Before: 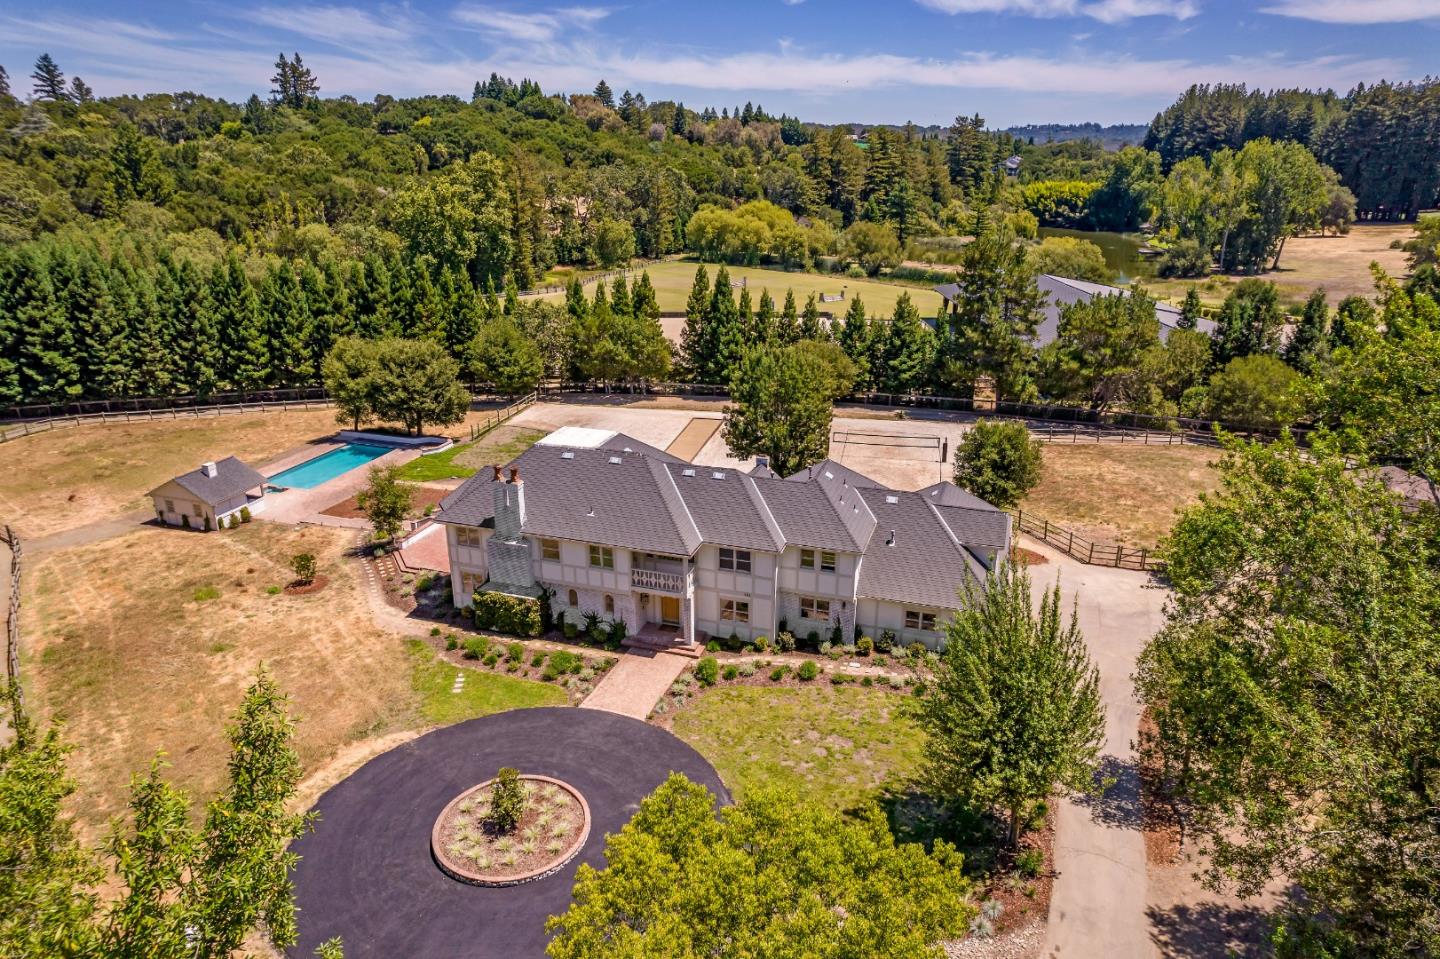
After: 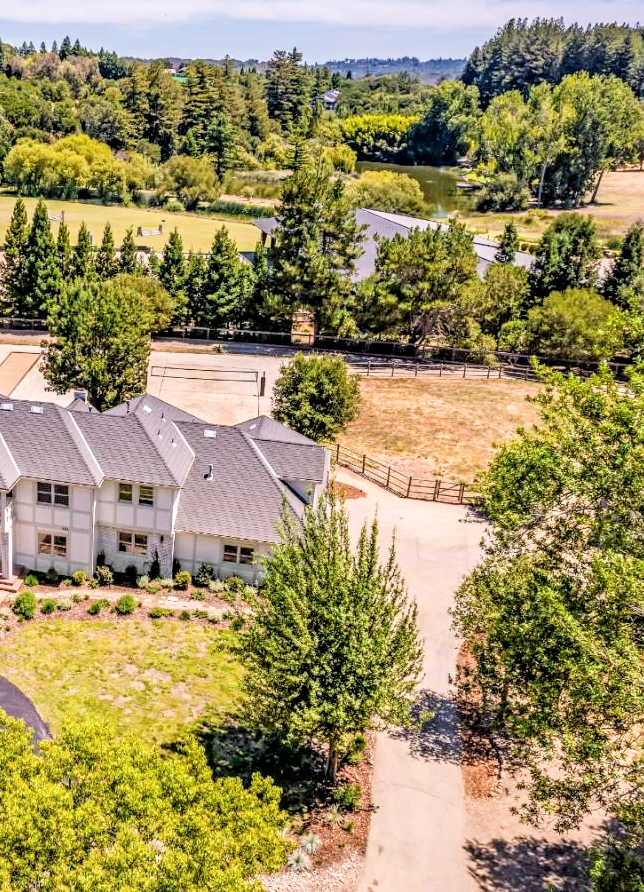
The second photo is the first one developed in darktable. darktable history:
filmic rgb: black relative exposure -7.72 EV, white relative exposure 4.44 EV, hardness 3.76, latitude 50.02%, contrast 1.101
crop: left 47.377%, top 6.95%, right 7.891%
shadows and highlights: radius 94.4, shadows -13.68, white point adjustment 0.185, highlights 33.06, compress 48.4%, highlights color adjustment 0.156%, soften with gaussian
exposure: black level correction 0, exposure 1.001 EV, compensate highlight preservation false
local contrast: on, module defaults
